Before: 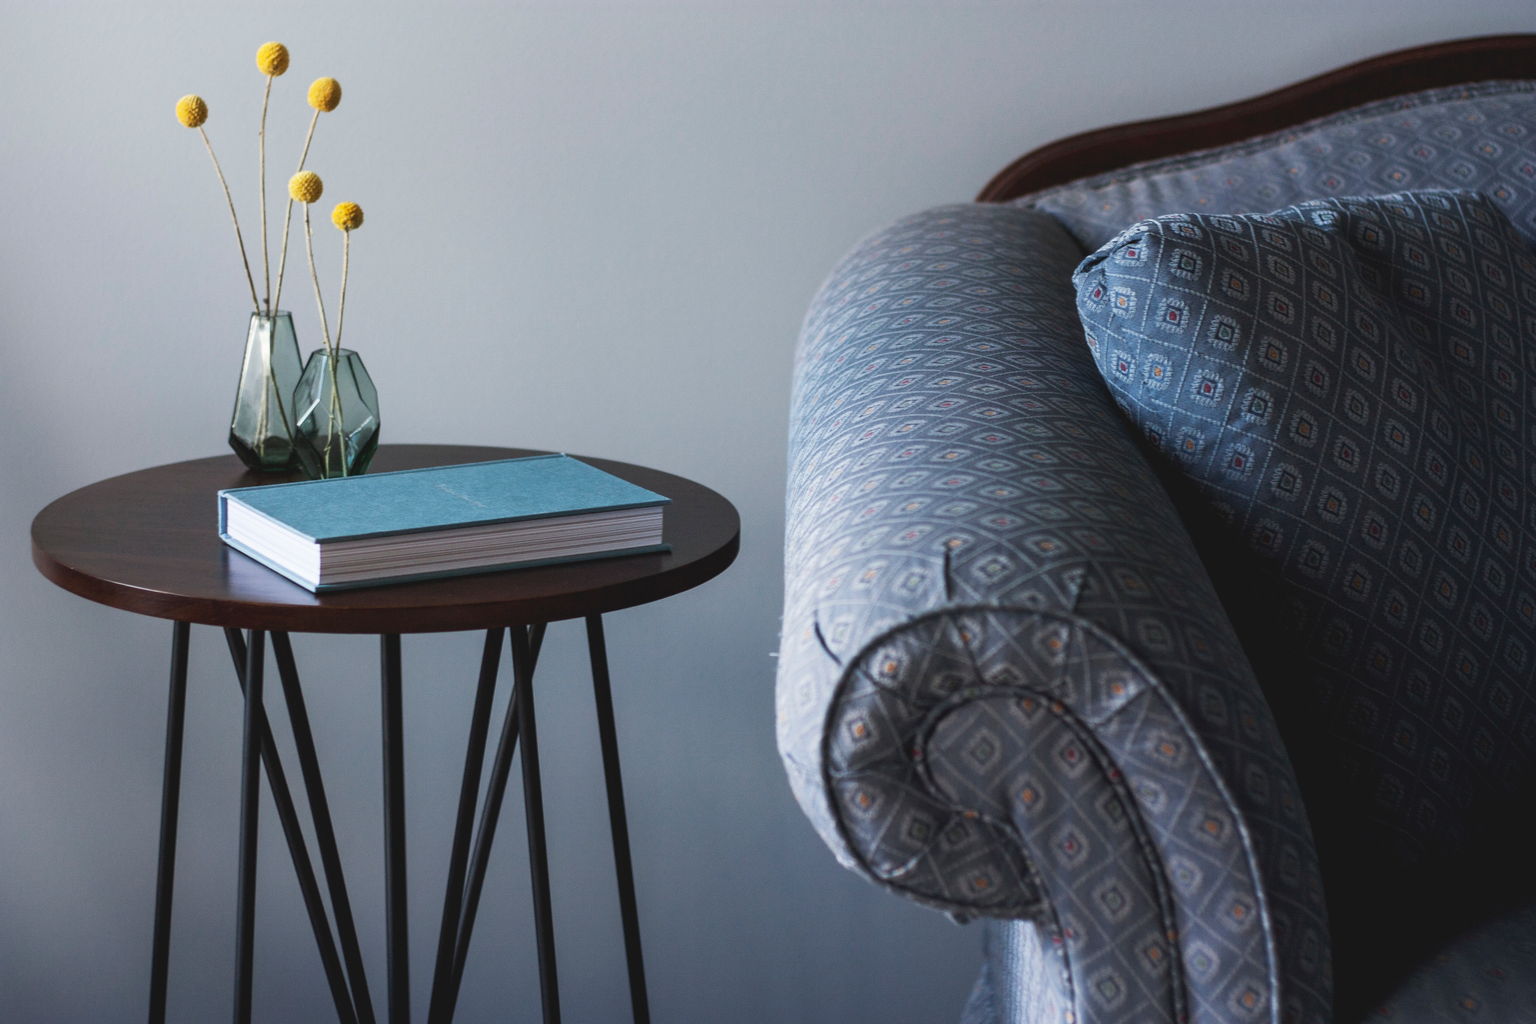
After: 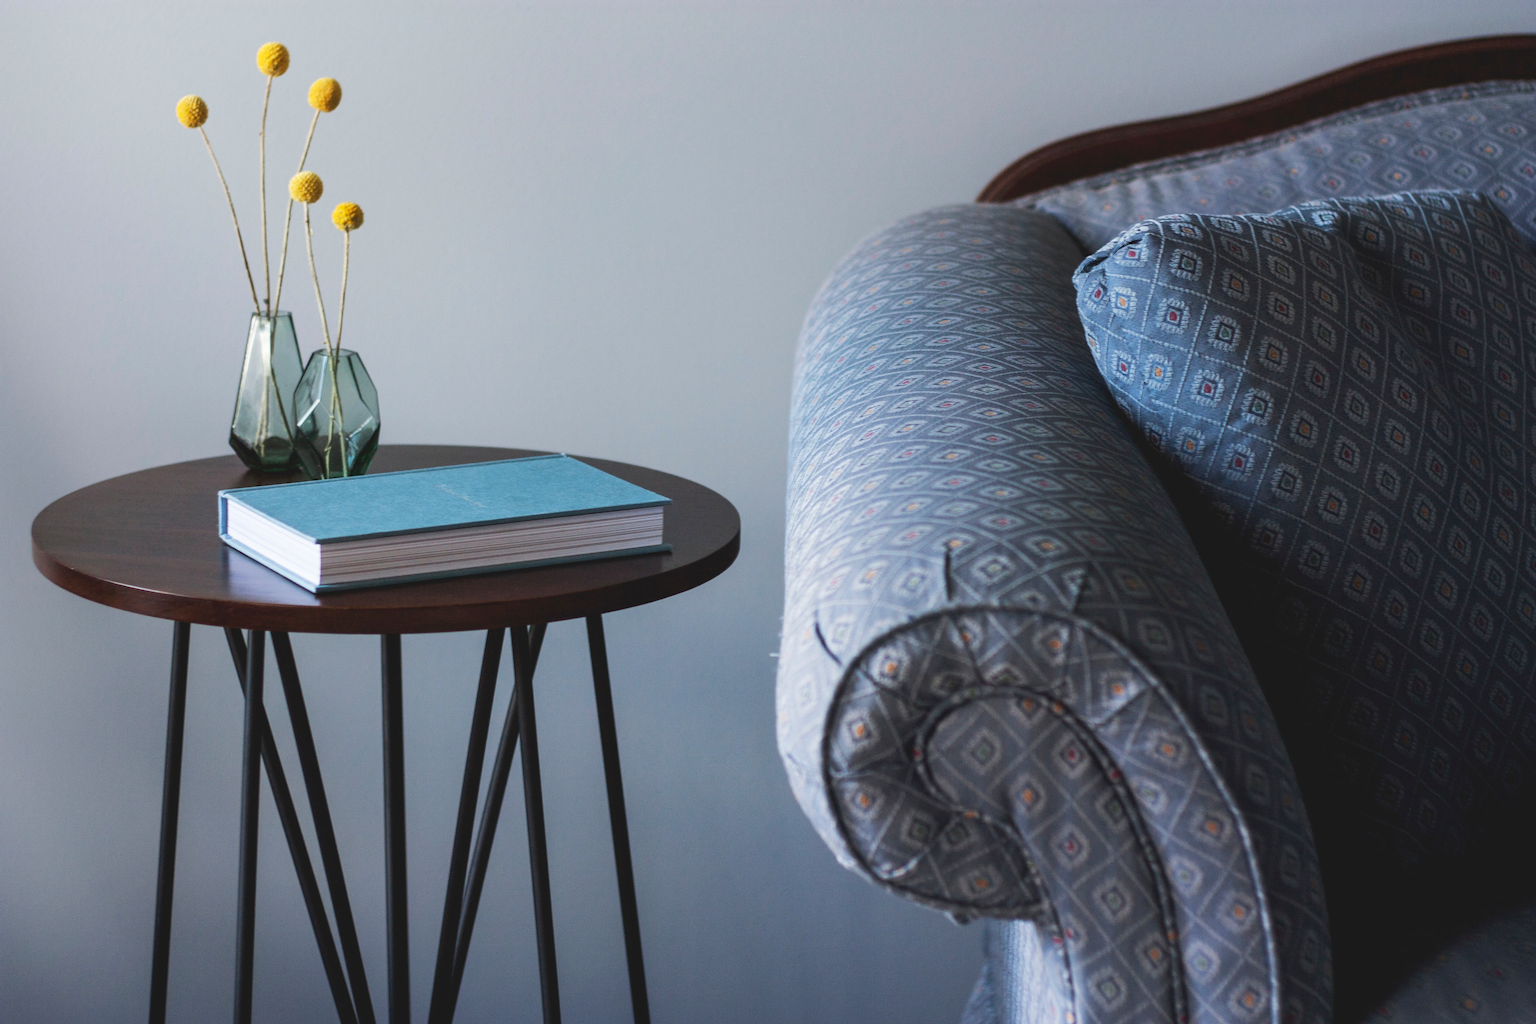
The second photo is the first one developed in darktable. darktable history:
color balance rgb: perceptual saturation grading › global saturation 2.92%, perceptual brilliance grading › mid-tones 9.936%, perceptual brilliance grading › shadows 14.186%
